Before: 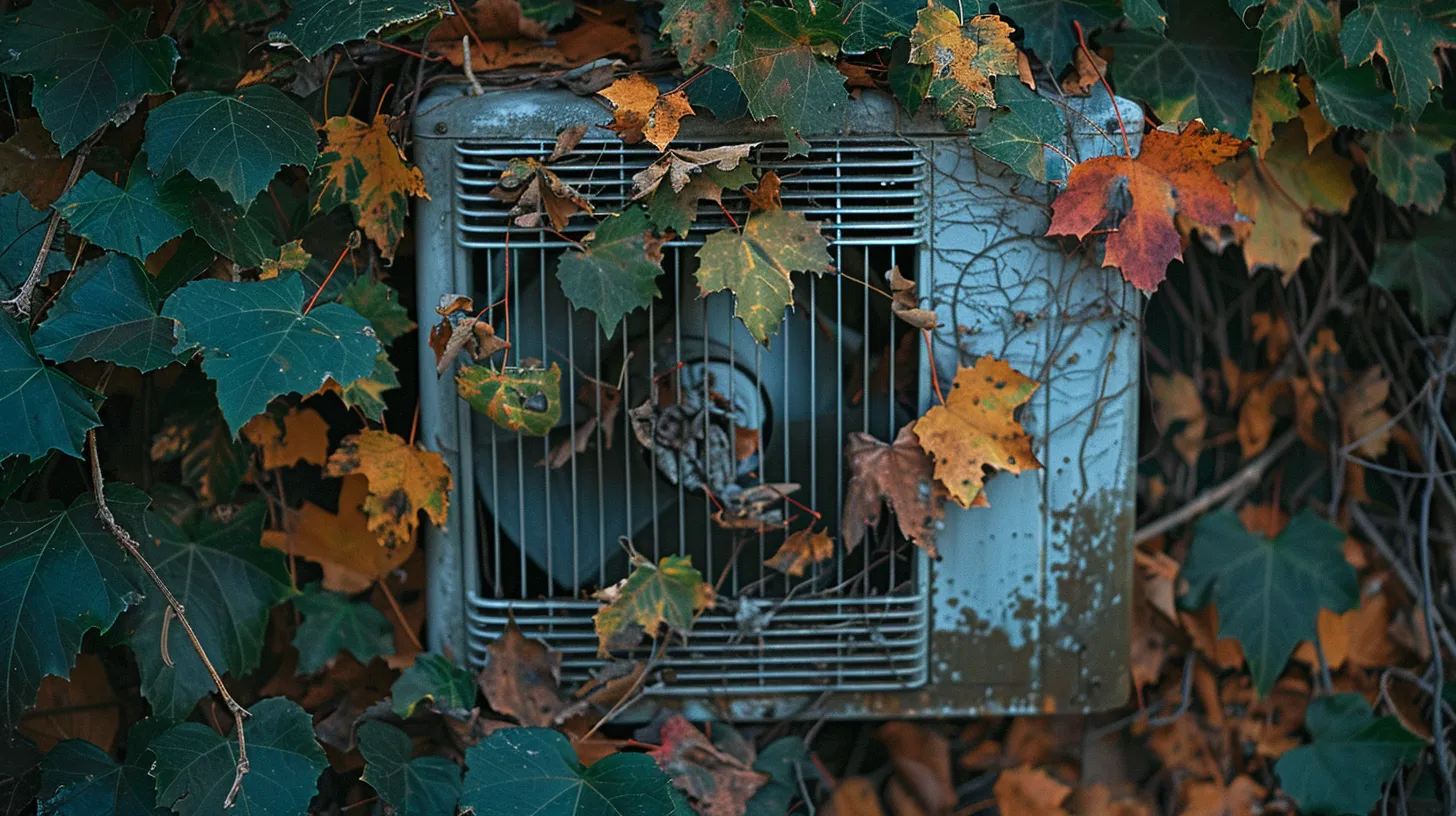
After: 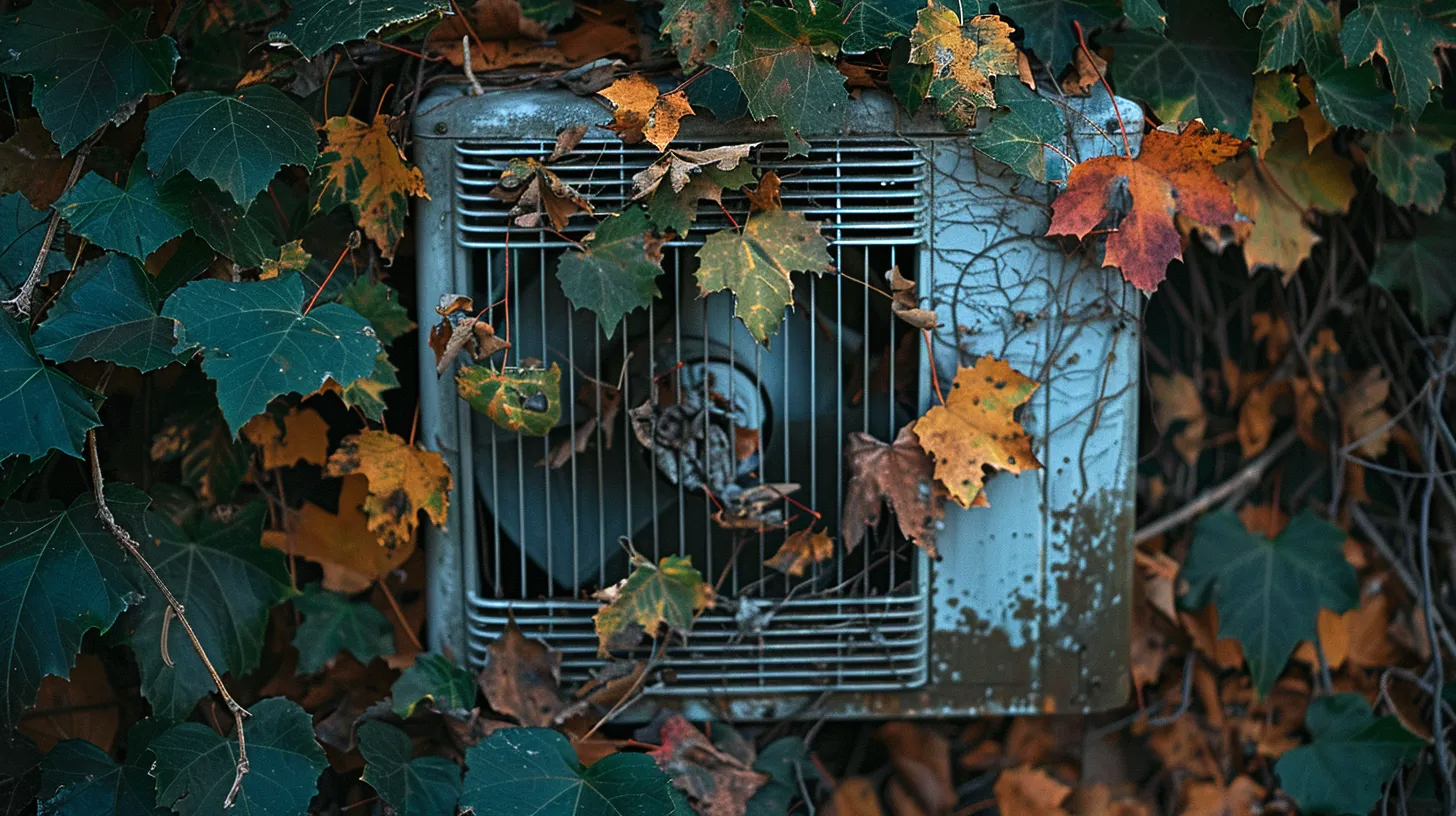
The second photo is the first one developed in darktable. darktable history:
tone equalizer: -8 EV -0.41 EV, -7 EV -0.397 EV, -6 EV -0.295 EV, -5 EV -0.213 EV, -3 EV 0.202 EV, -2 EV 0.334 EV, -1 EV 0.414 EV, +0 EV 0.39 EV, edges refinement/feathering 500, mask exposure compensation -1.57 EV, preserve details no
